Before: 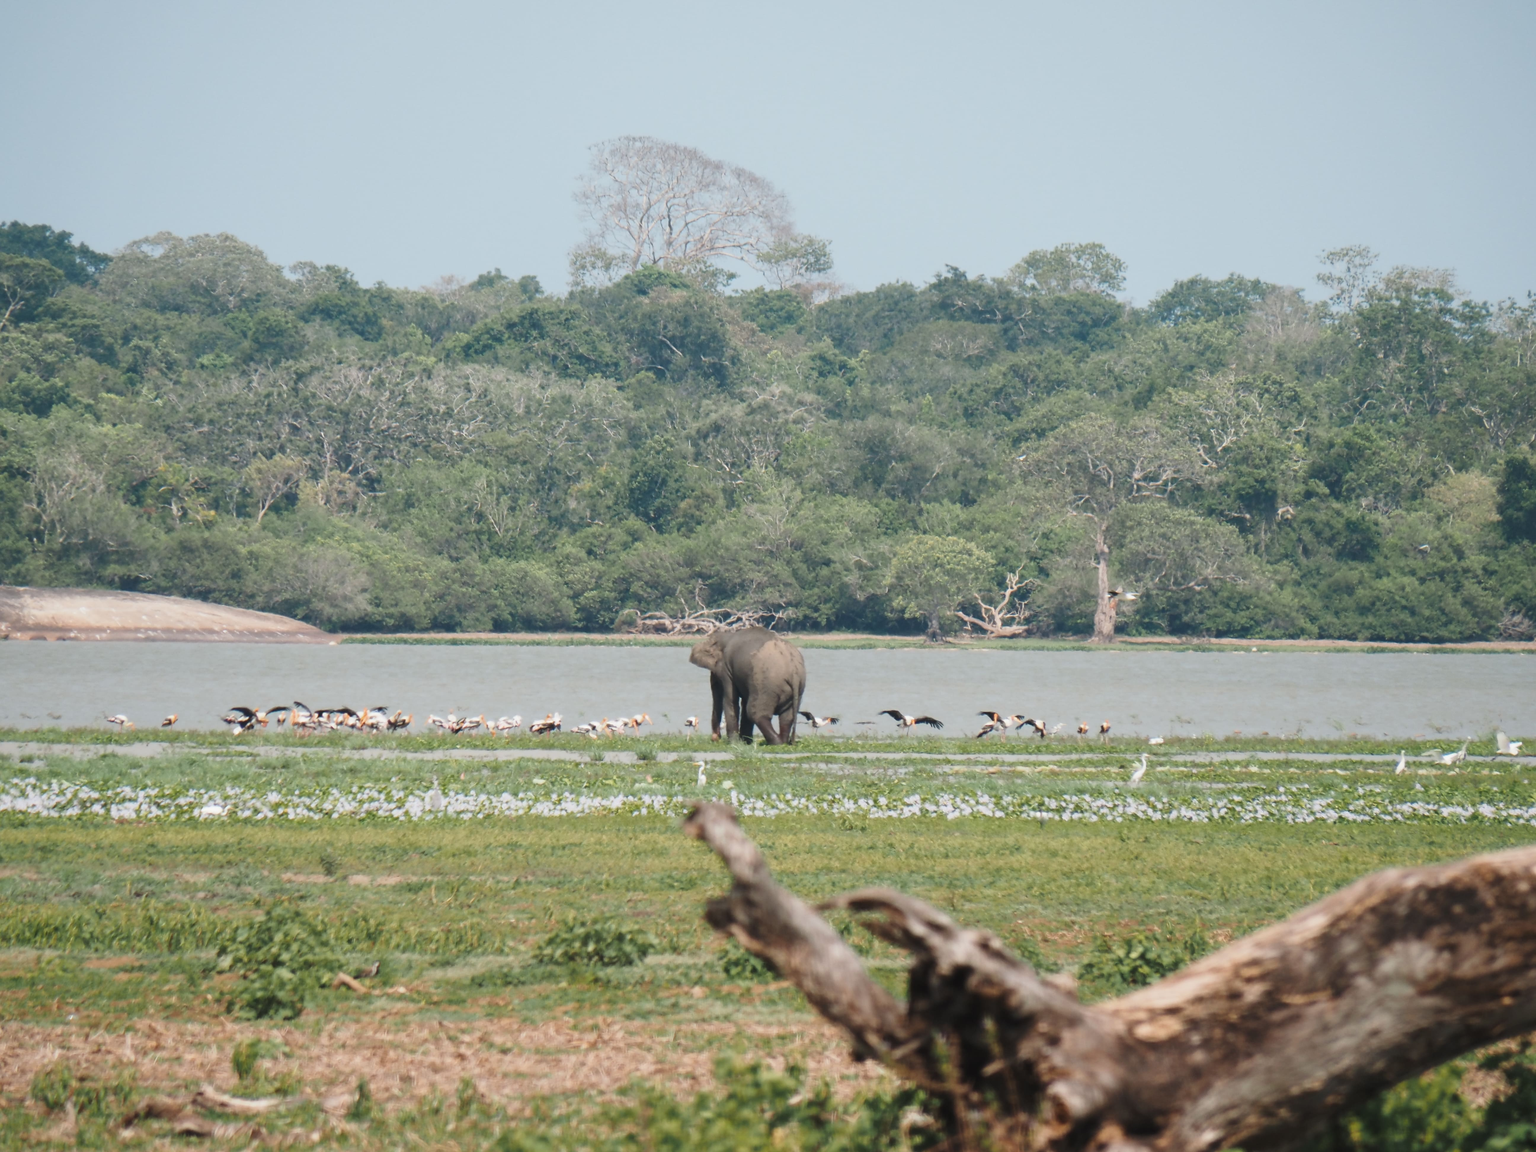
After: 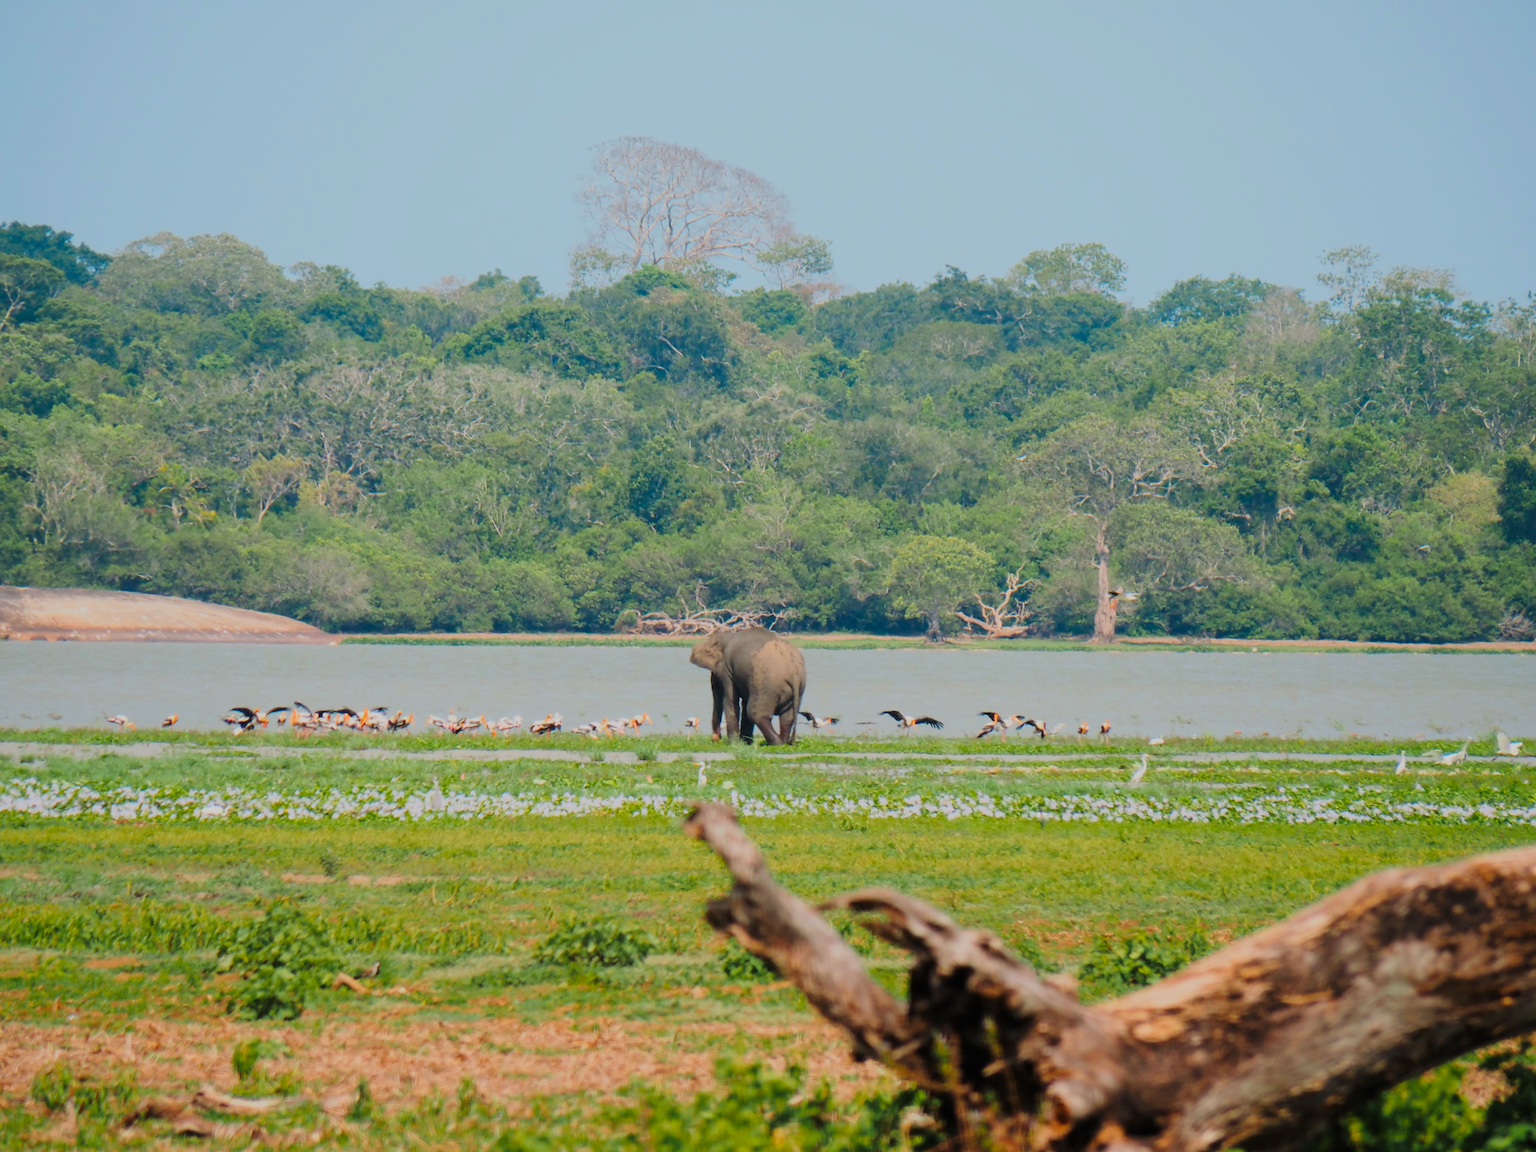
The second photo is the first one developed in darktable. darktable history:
filmic rgb: black relative exposure -7.48 EV, white relative exposure 4.83 EV, hardness 3.4, color science v6 (2022)
color correction: saturation 1.8
